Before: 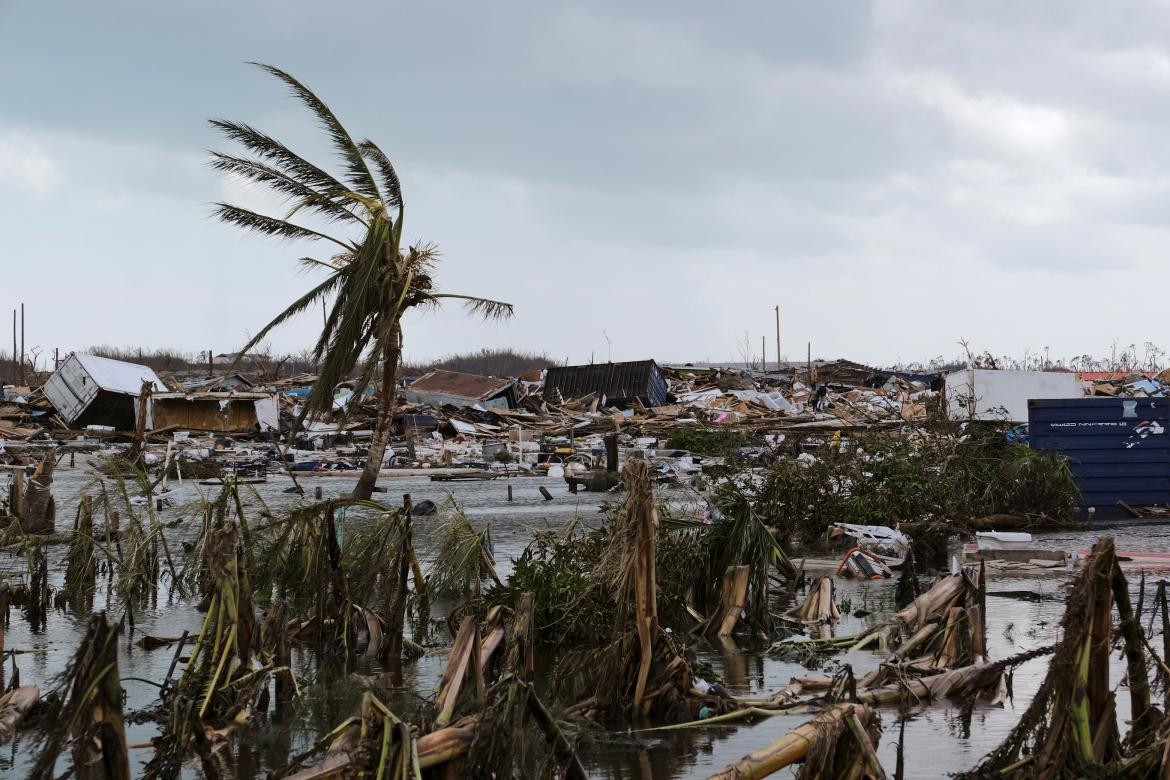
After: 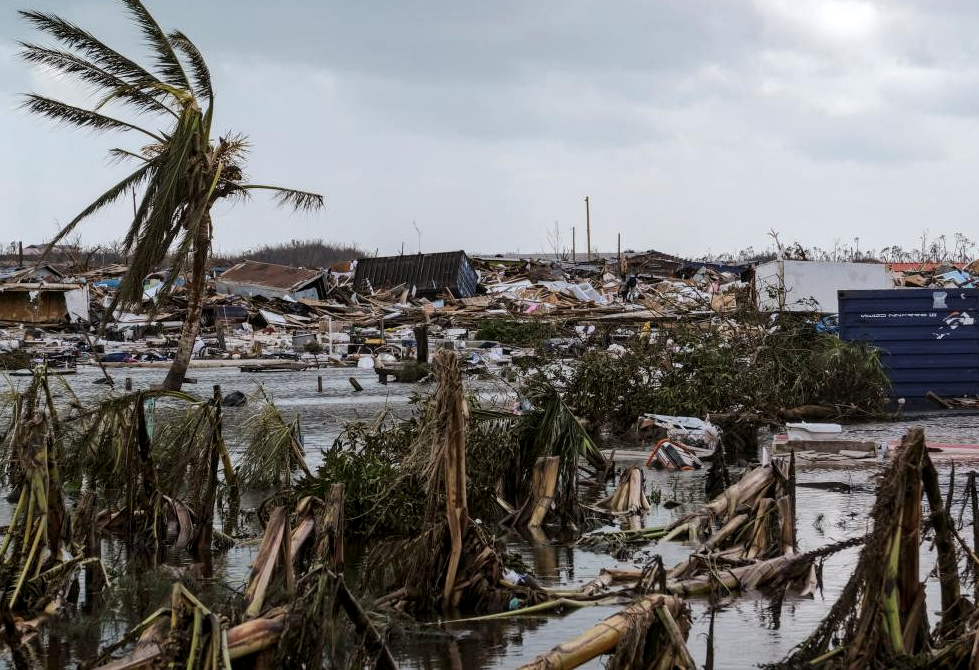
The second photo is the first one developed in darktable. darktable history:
local contrast: detail 130%
crop: left 16.27%, top 14.053%
